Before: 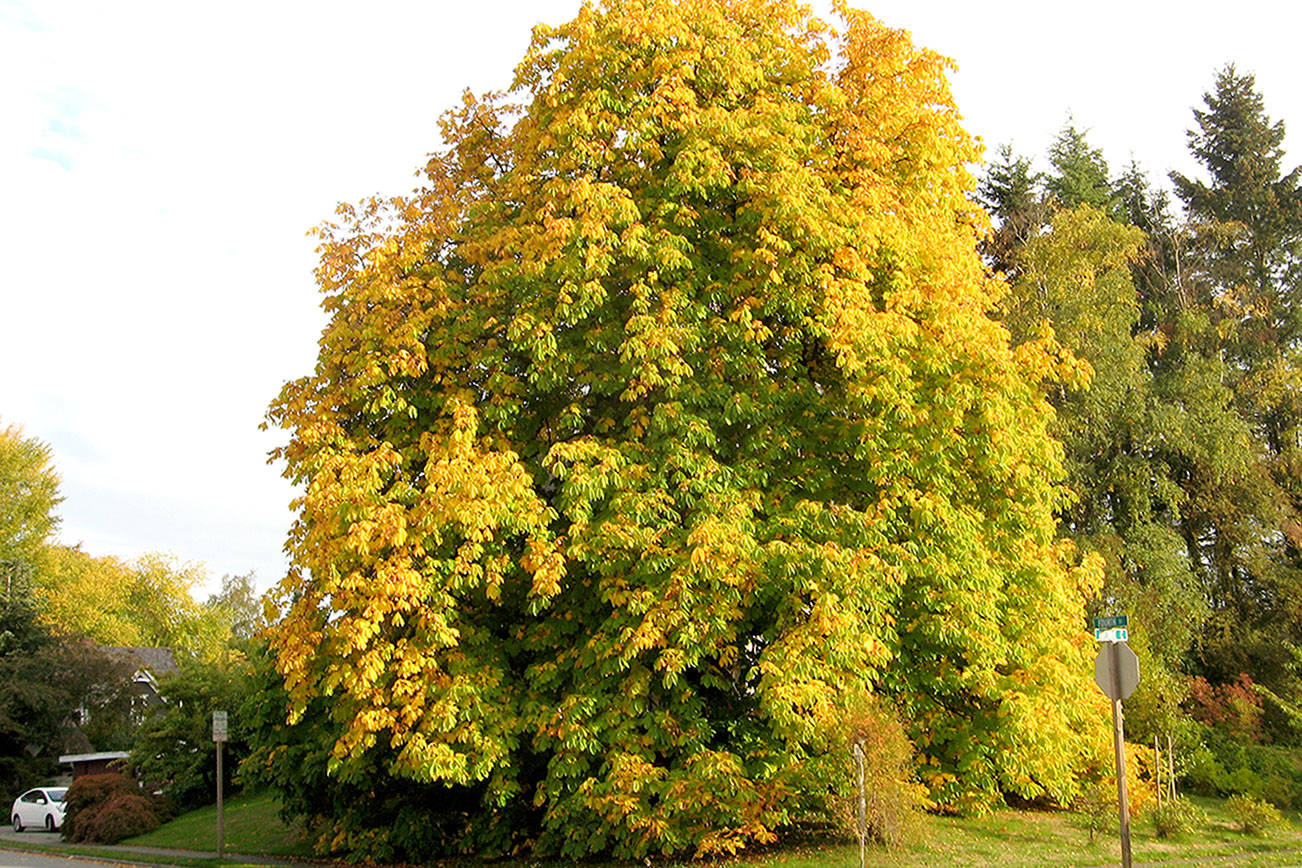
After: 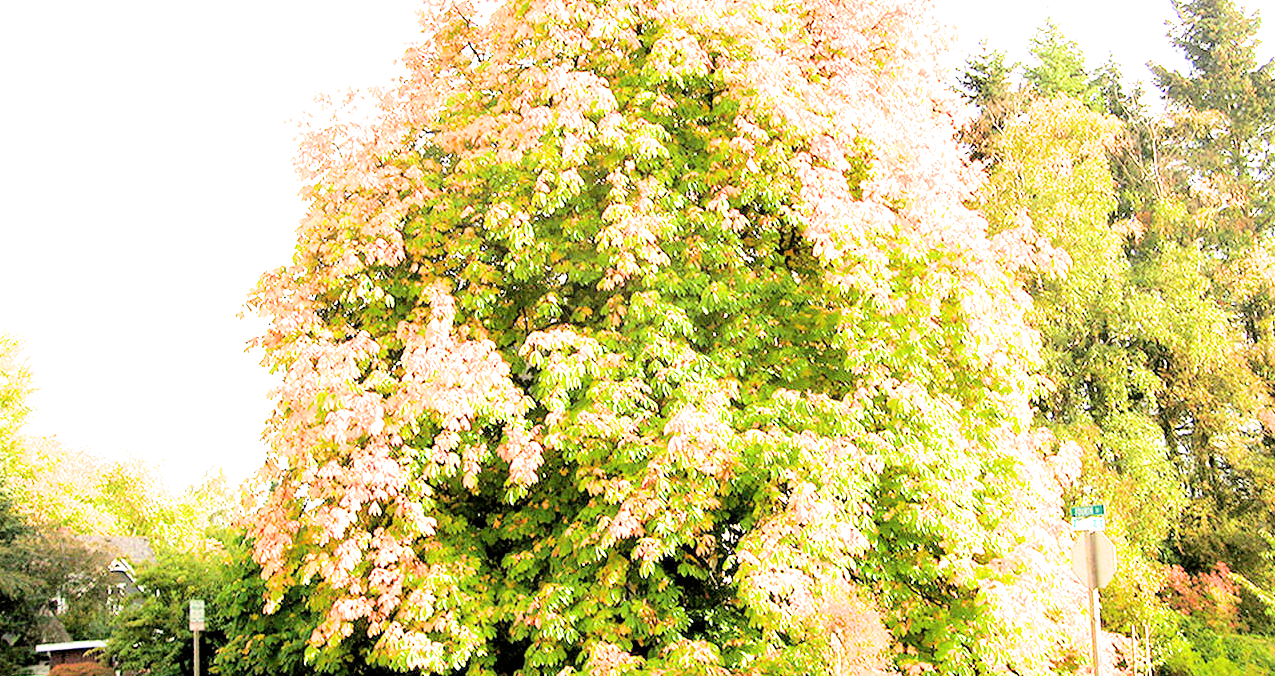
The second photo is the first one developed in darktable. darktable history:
crop and rotate: left 1.832%, top 12.849%, right 0.202%, bottom 9.209%
exposure: black level correction 0, exposure 2.338 EV, compensate exposure bias true, compensate highlight preservation false
filmic rgb: black relative exposure -5.1 EV, white relative exposure 3.97 EV, hardness 2.9, contrast 1.185, color science v6 (2022)
